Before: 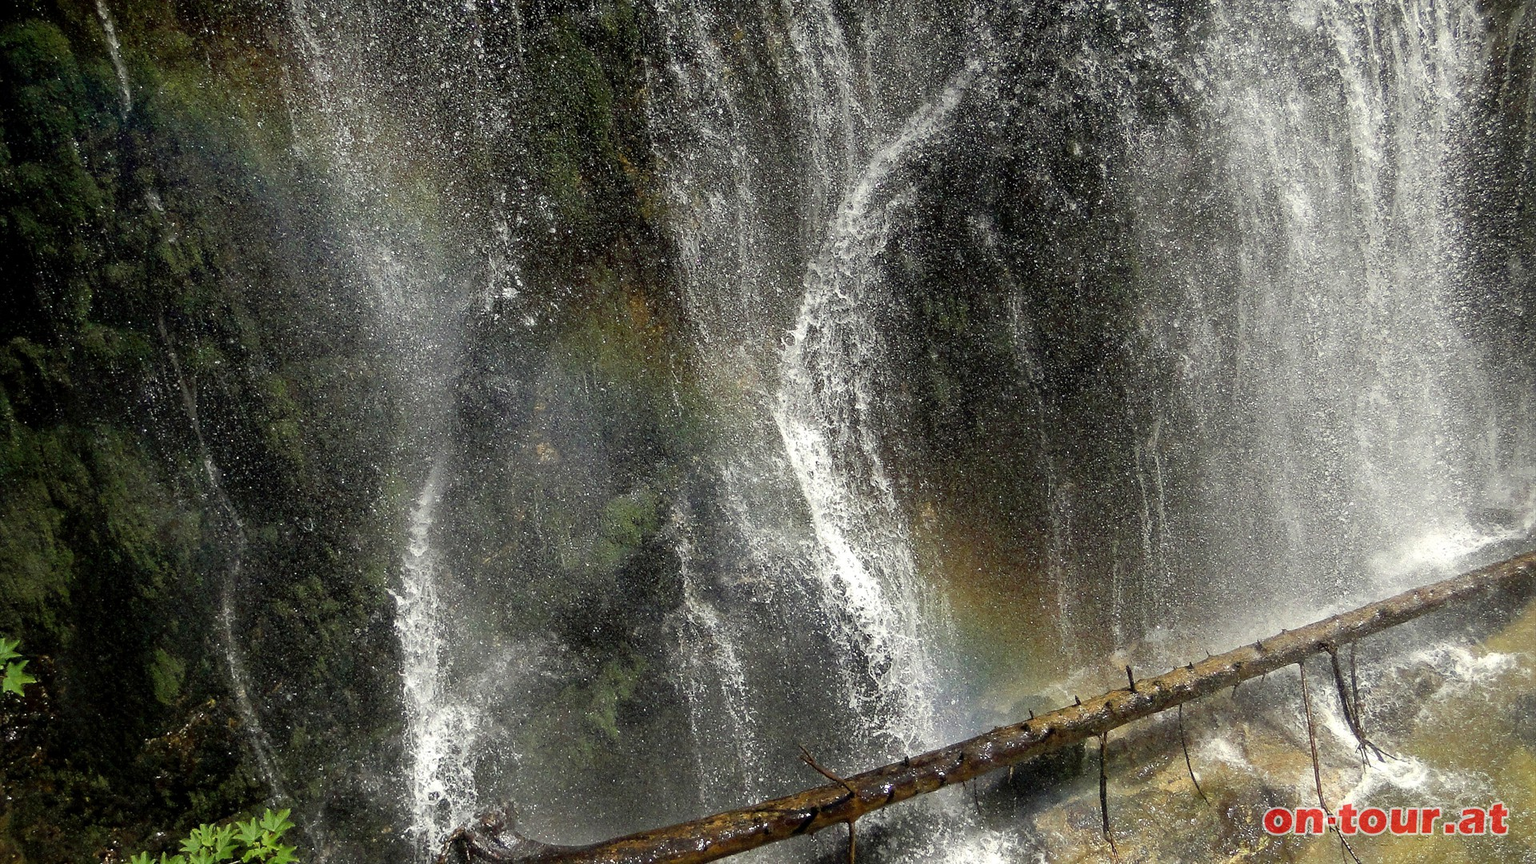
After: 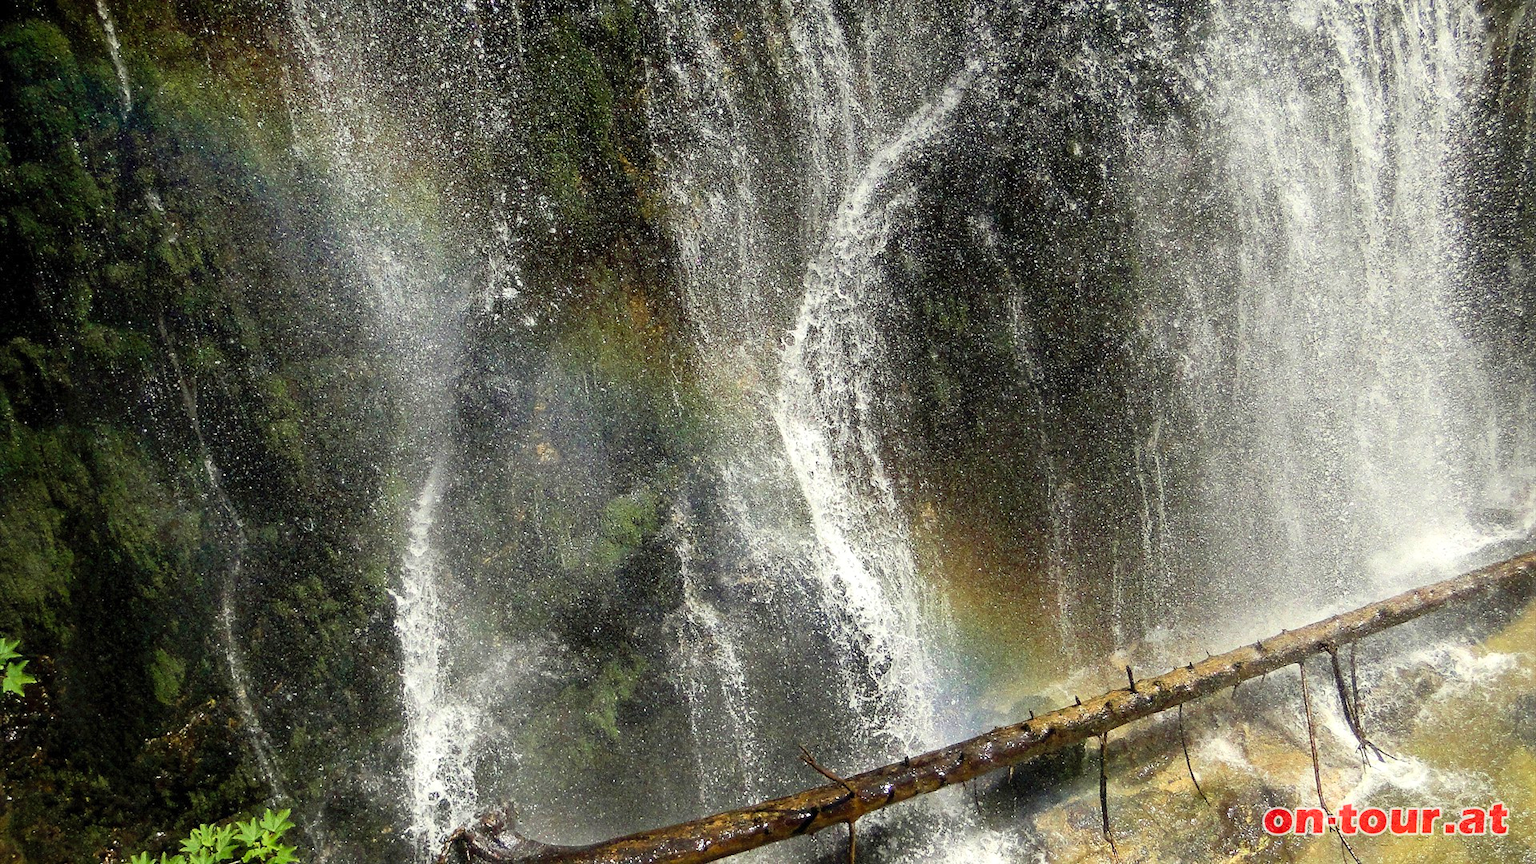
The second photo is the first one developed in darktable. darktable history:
contrast brightness saturation: contrast 0.2, brightness 0.16, saturation 0.22
velvia: strength 15%
